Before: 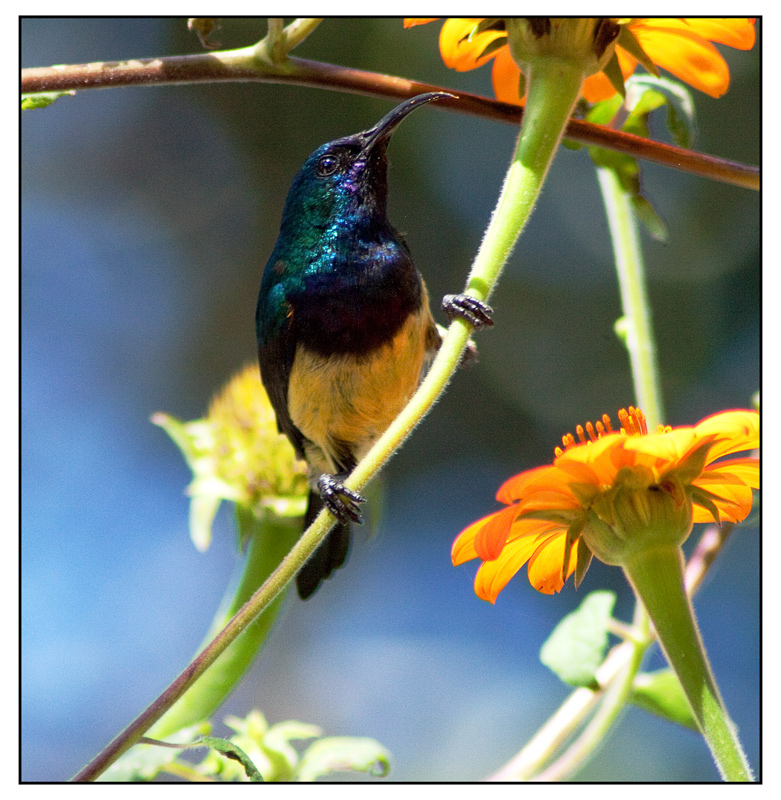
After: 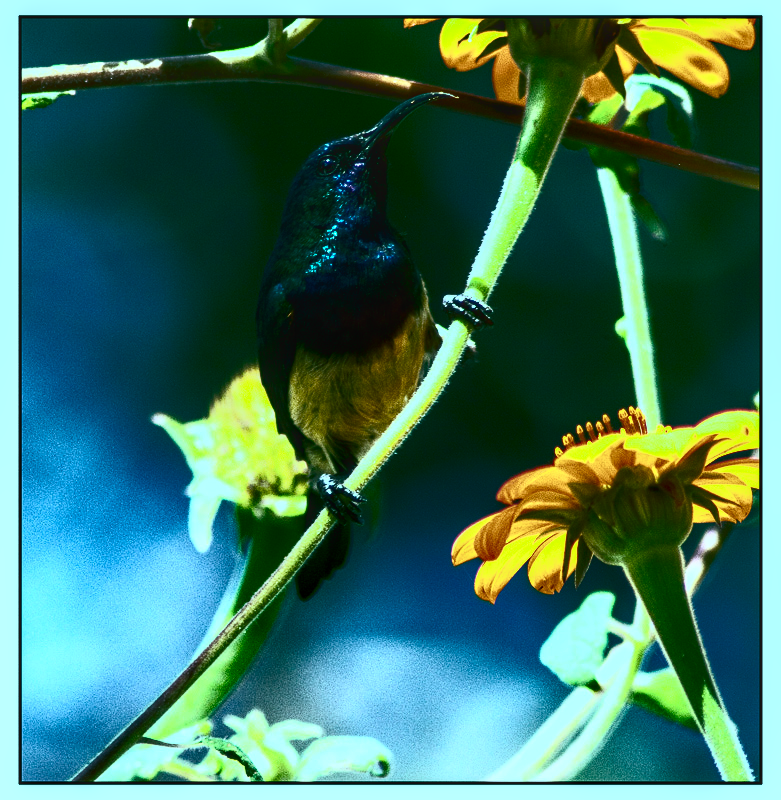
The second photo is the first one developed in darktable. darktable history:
white balance: red 0.954, blue 1.079
local contrast: detail 130%
contrast brightness saturation: contrast 0.93, brightness 0.2
rgb curve: curves: ch0 [(0, 0) (0.415, 0.237) (1, 1)]
color balance rgb: shadows lift › chroma 11.71%, shadows lift › hue 133.46°, power › chroma 2.15%, power › hue 166.83°, highlights gain › chroma 4%, highlights gain › hue 200.2°, perceptual saturation grading › global saturation 18.05%
